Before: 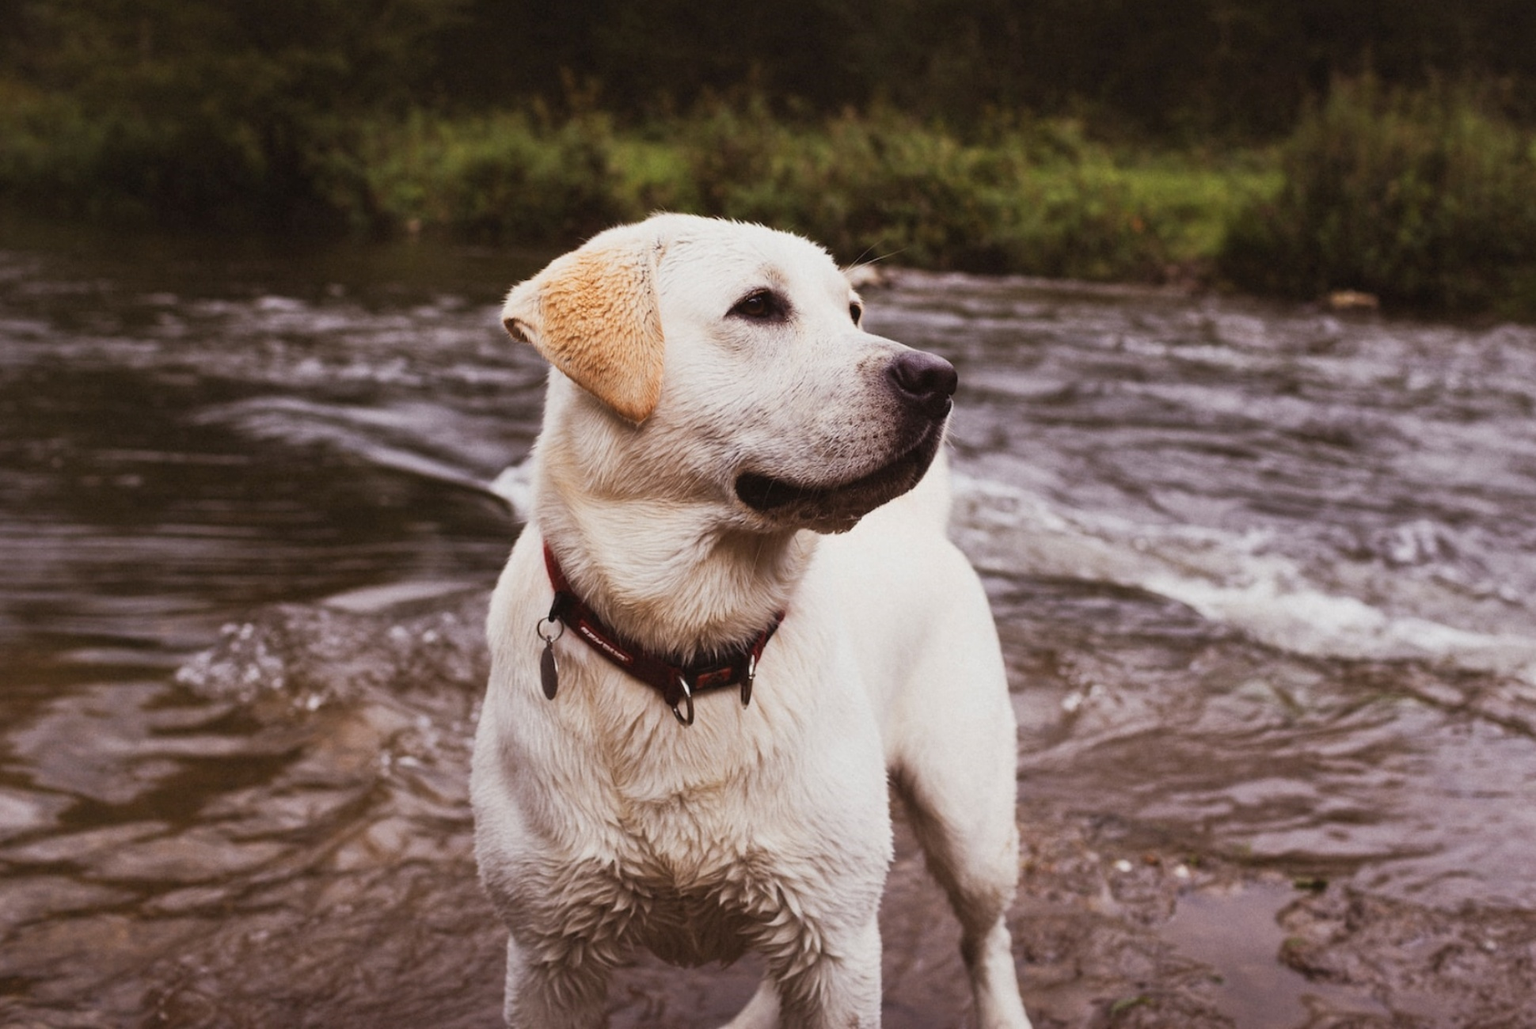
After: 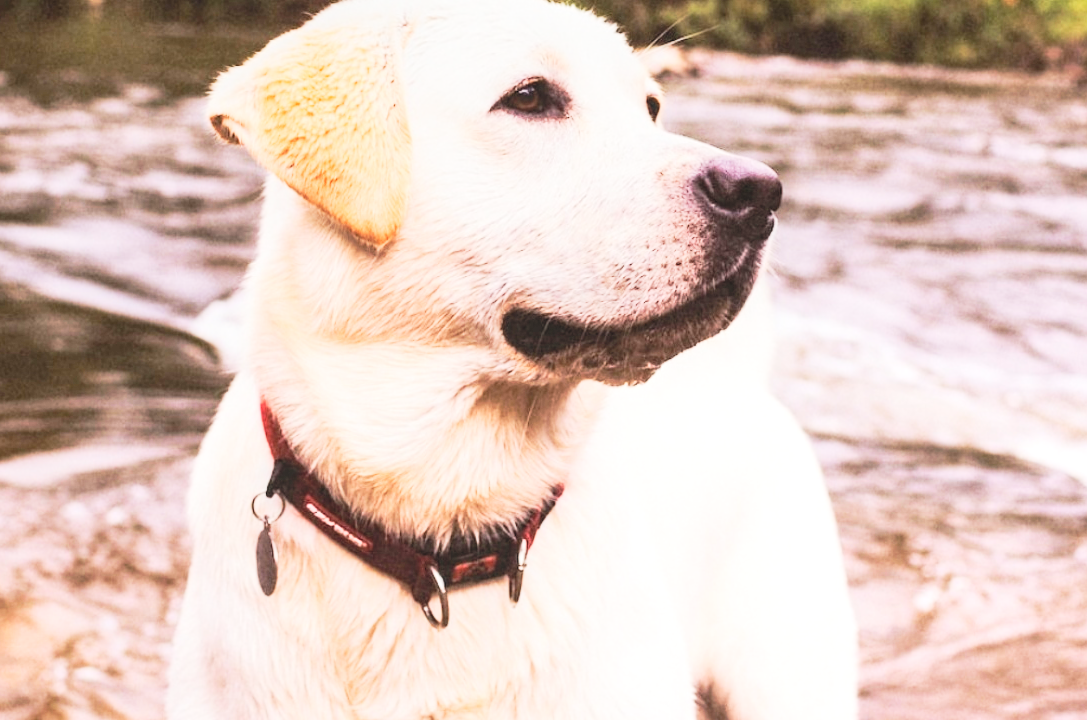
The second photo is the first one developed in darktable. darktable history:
local contrast: detail 109%
crop and rotate: left 22.06%, top 22.188%, right 21.907%, bottom 22.376%
tone equalizer: -7 EV 0.155 EV, -6 EV 0.606 EV, -5 EV 1.11 EV, -4 EV 1.29 EV, -3 EV 1.12 EV, -2 EV 0.6 EV, -1 EV 0.147 EV, edges refinement/feathering 500, mask exposure compensation -1.57 EV, preserve details no
tone curve: curves: ch0 [(0, 0.026) (0.181, 0.223) (0.405, 0.46) (0.456, 0.528) (0.634, 0.728) (0.877, 0.89) (0.984, 0.935)]; ch1 [(0, 0) (0.443, 0.43) (0.492, 0.488) (0.566, 0.579) (0.595, 0.625) (0.65, 0.657) (0.696, 0.725) (1, 1)]; ch2 [(0, 0) (0.33, 0.301) (0.421, 0.443) (0.447, 0.489) (0.495, 0.494) (0.537, 0.57) (0.586, 0.591) (0.663, 0.686) (1, 1)], preserve colors none
levels: levels [0.044, 0.416, 0.908]
